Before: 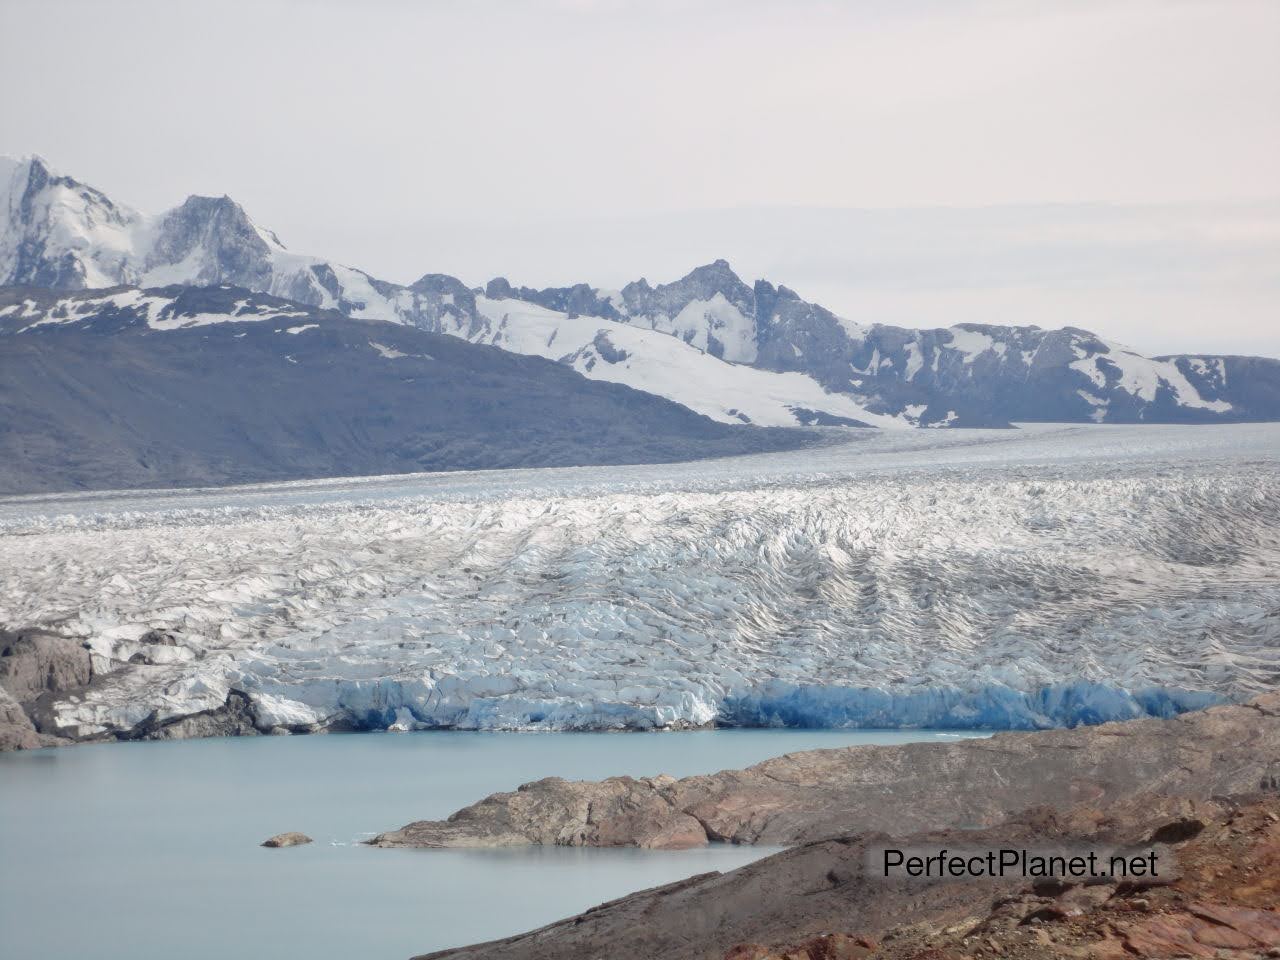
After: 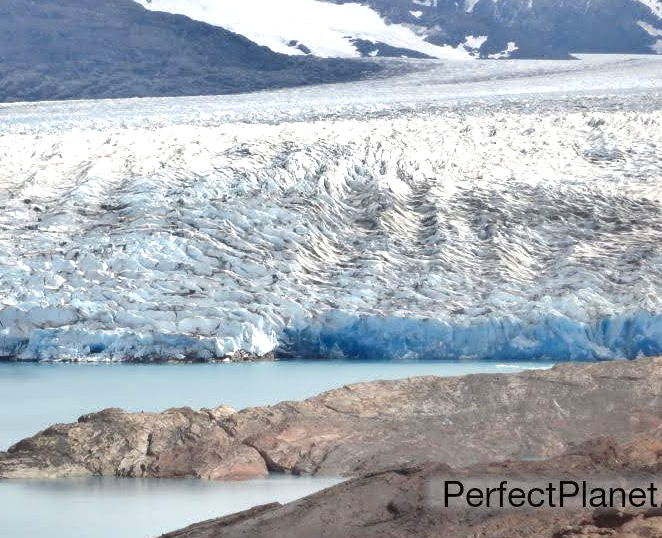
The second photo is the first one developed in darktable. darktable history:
crop: left 34.412%, top 38.503%, right 13.869%, bottom 5.444%
shadows and highlights: soften with gaussian
exposure: black level correction 0, exposure 0.703 EV, compensate highlight preservation false
